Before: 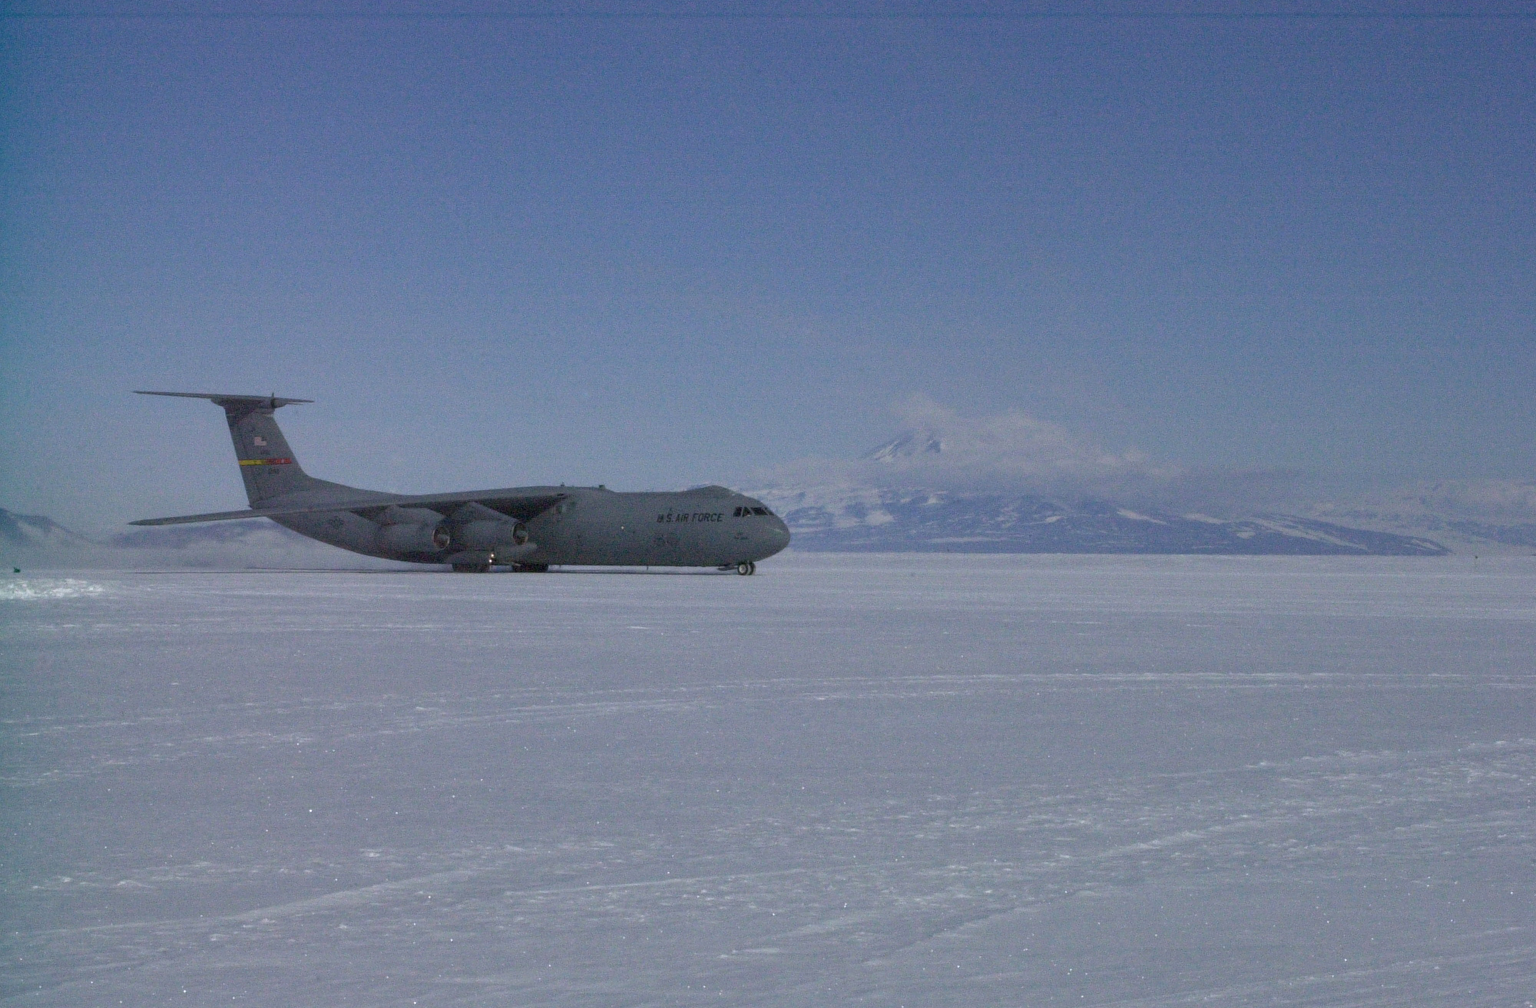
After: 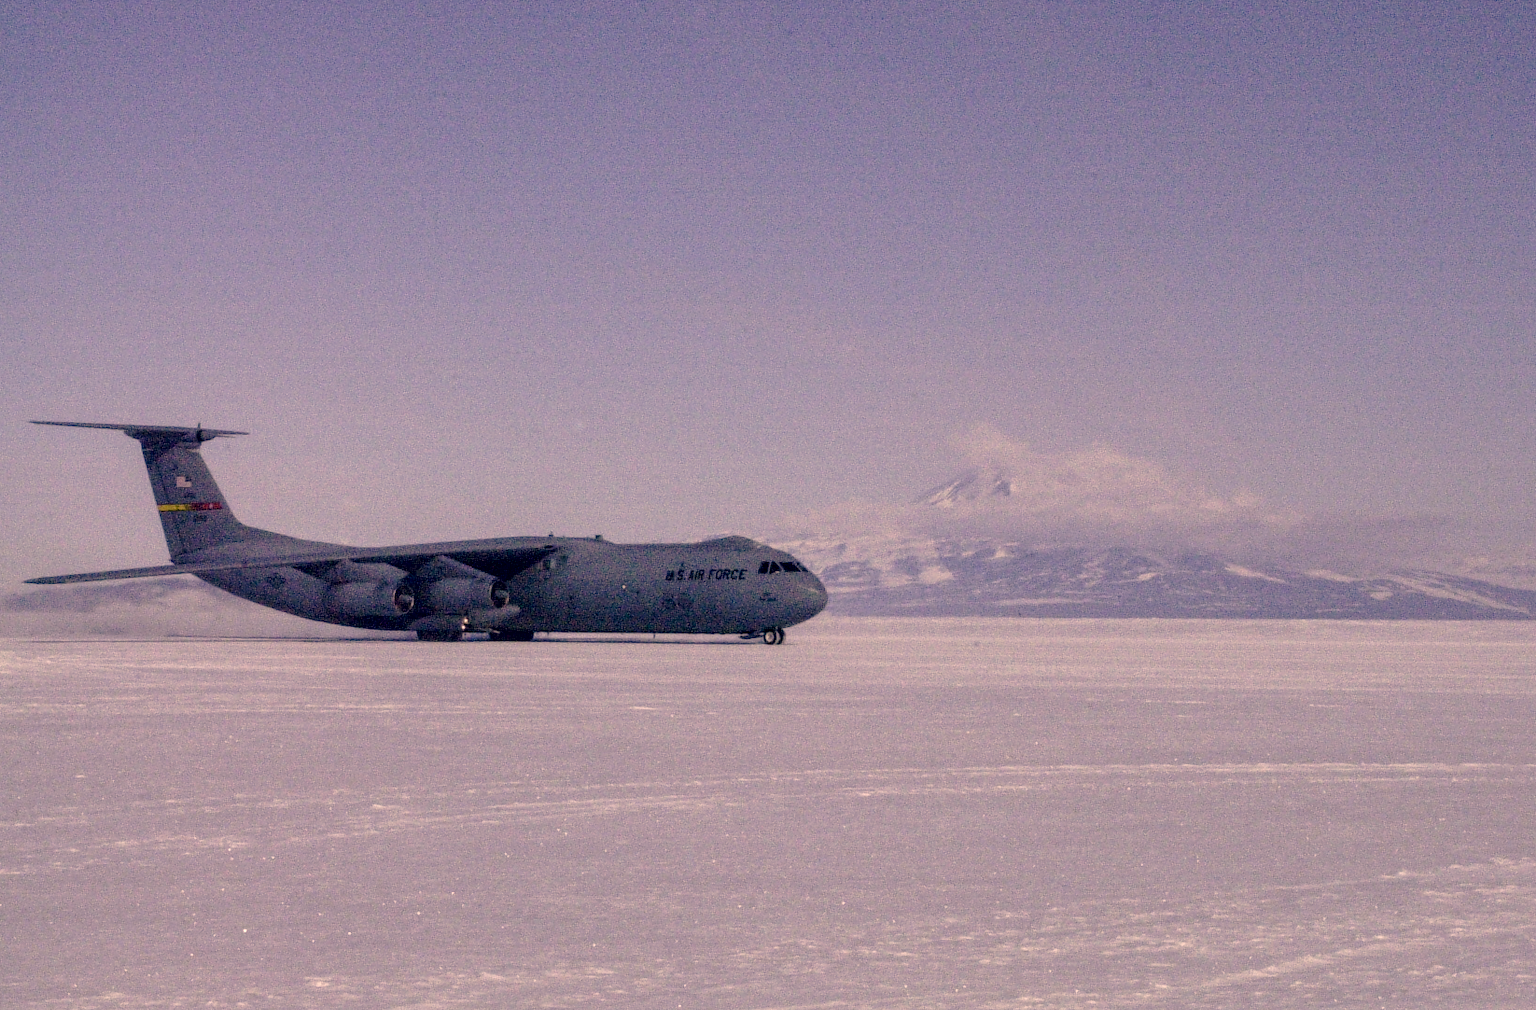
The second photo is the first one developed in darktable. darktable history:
shadows and highlights: shadows 25.06, highlights -24.37
crop and rotate: left 7.125%, top 4.481%, right 10.55%, bottom 12.944%
color correction: highlights a* 20.24, highlights b* 28.19, shadows a* 3.38, shadows b* -17.69, saturation 0.743
exposure: black level correction 0.013, compensate exposure bias true, compensate highlight preservation false
local contrast: detail 130%
tone curve: curves: ch0 [(0, 0) (0.003, 0.012) (0.011, 0.015) (0.025, 0.023) (0.044, 0.036) (0.069, 0.047) (0.1, 0.062) (0.136, 0.1) (0.177, 0.15) (0.224, 0.219) (0.277, 0.3) (0.335, 0.401) (0.399, 0.49) (0.468, 0.569) (0.543, 0.641) (0.623, 0.73) (0.709, 0.806) (0.801, 0.88) (0.898, 0.939) (1, 1)], preserve colors none
